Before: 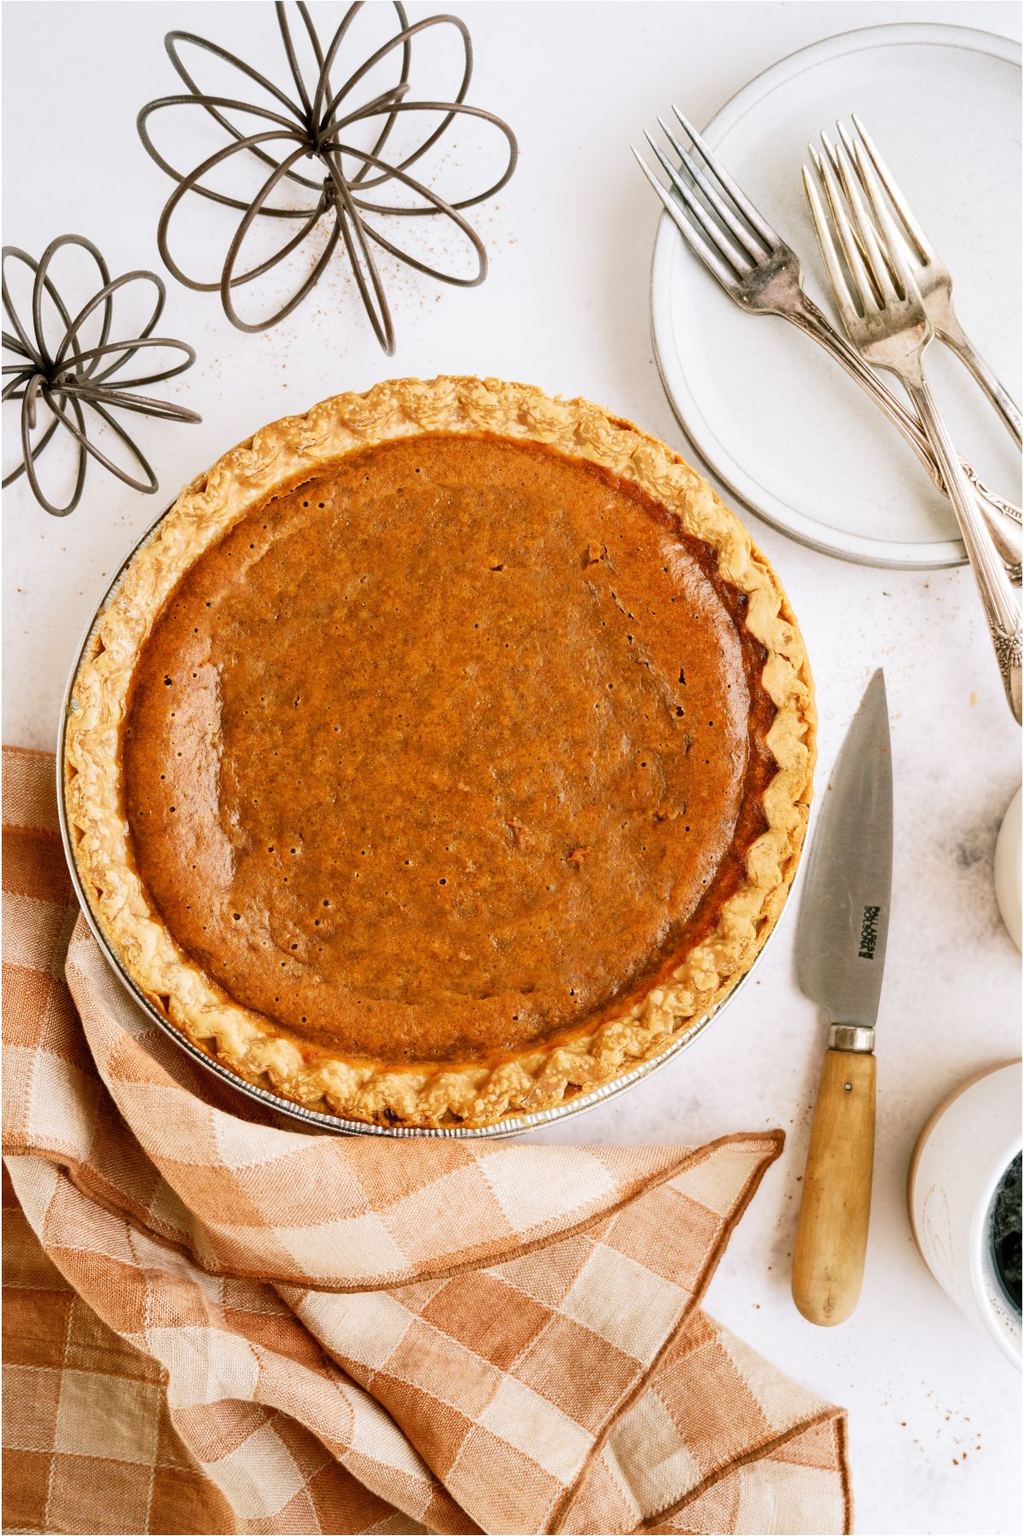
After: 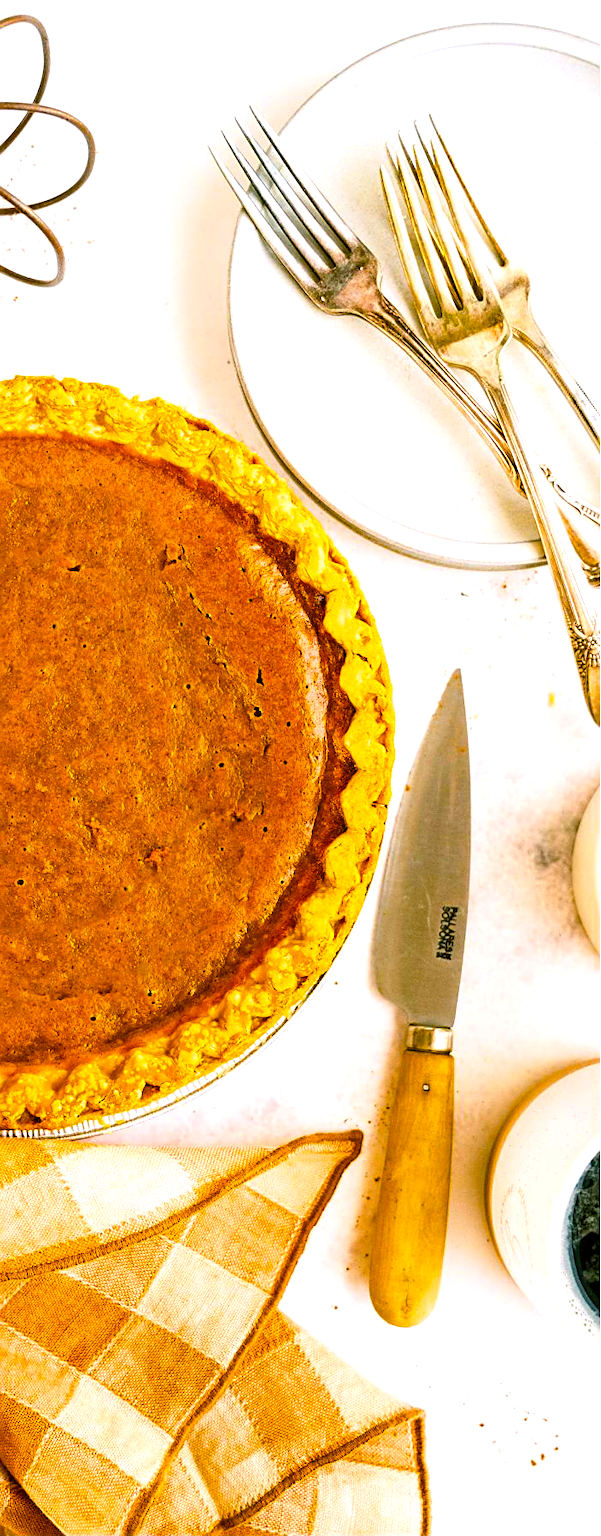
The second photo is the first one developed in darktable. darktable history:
crop: left 41.311%
exposure: exposure 0.512 EV, compensate highlight preservation false
color balance rgb: linear chroma grading › global chroma 8.089%, perceptual saturation grading › global saturation 98.762%, global vibrance 9.528%
sharpen: on, module defaults
